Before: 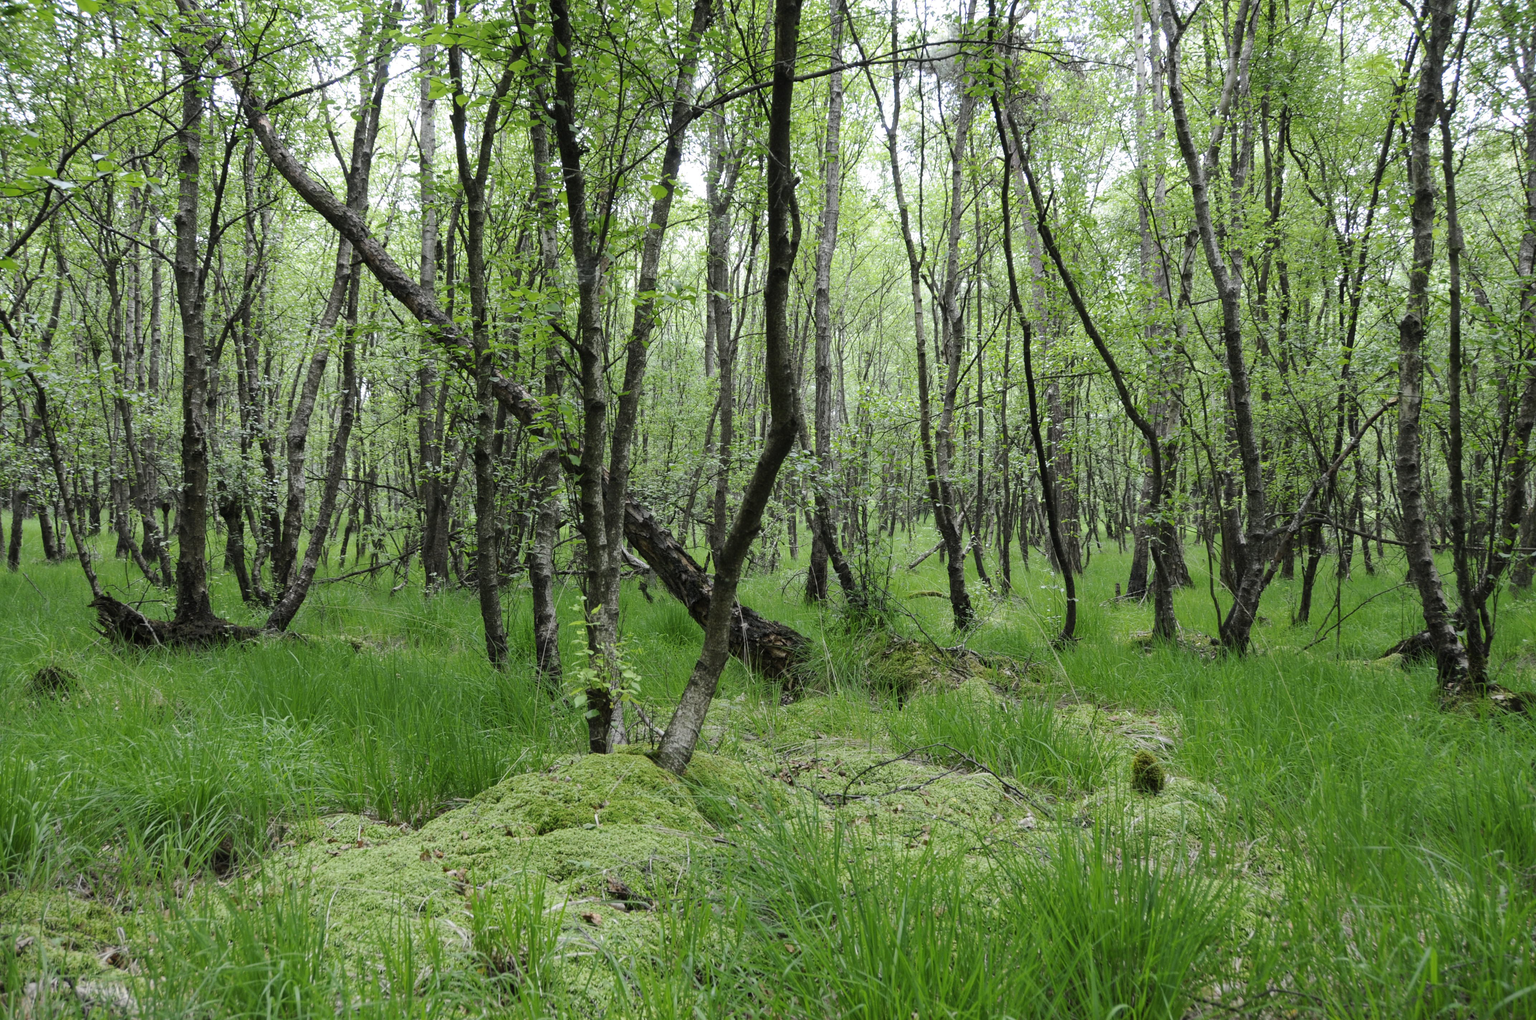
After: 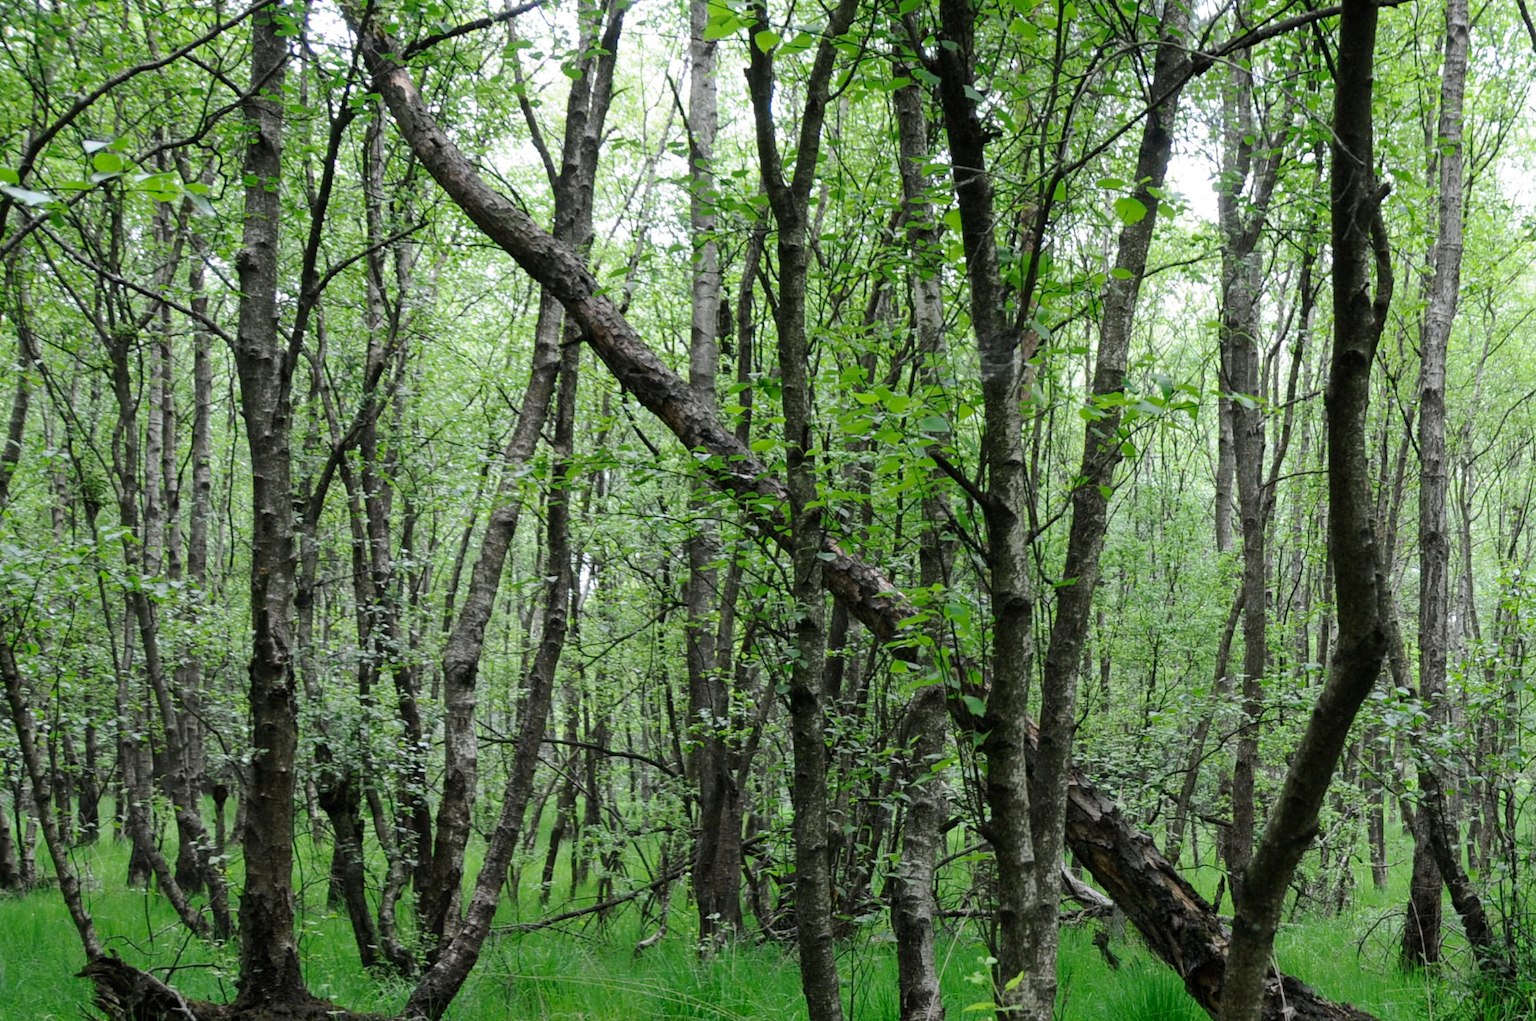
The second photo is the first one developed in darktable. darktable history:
crop and rotate: left 3.063%, top 7.678%, right 42.784%, bottom 38.085%
